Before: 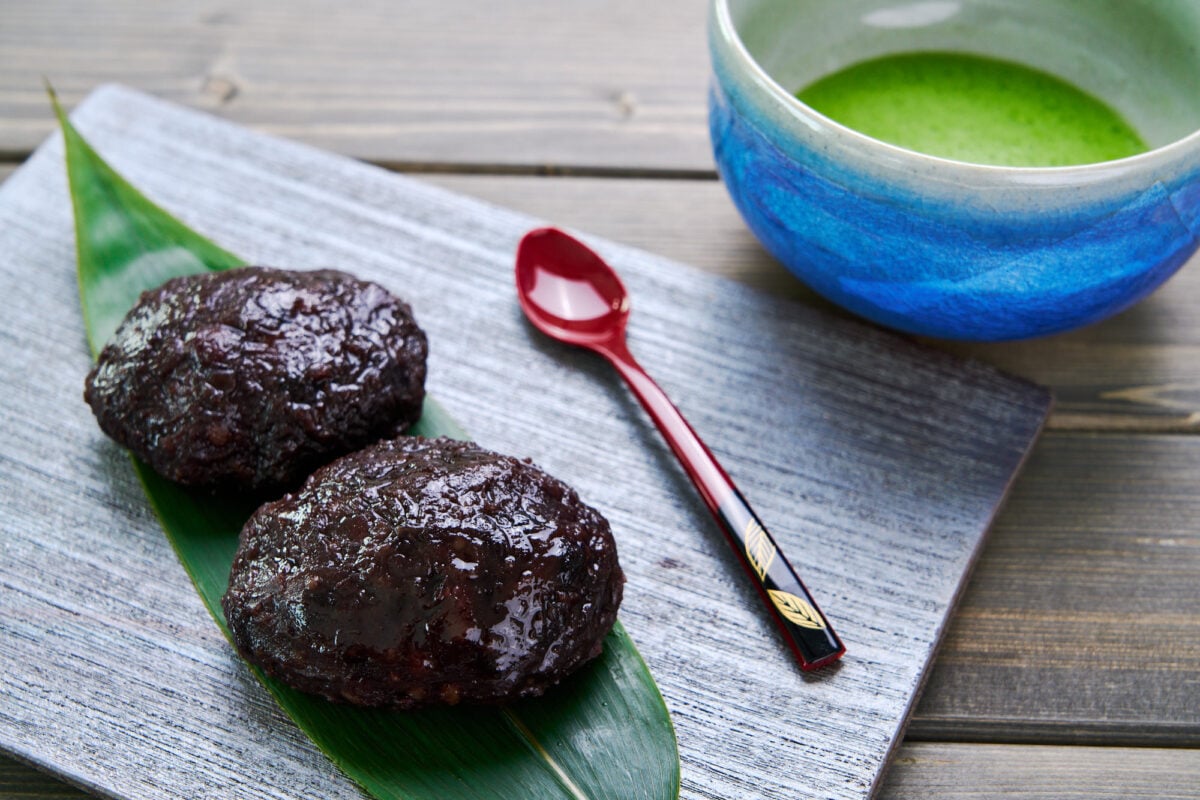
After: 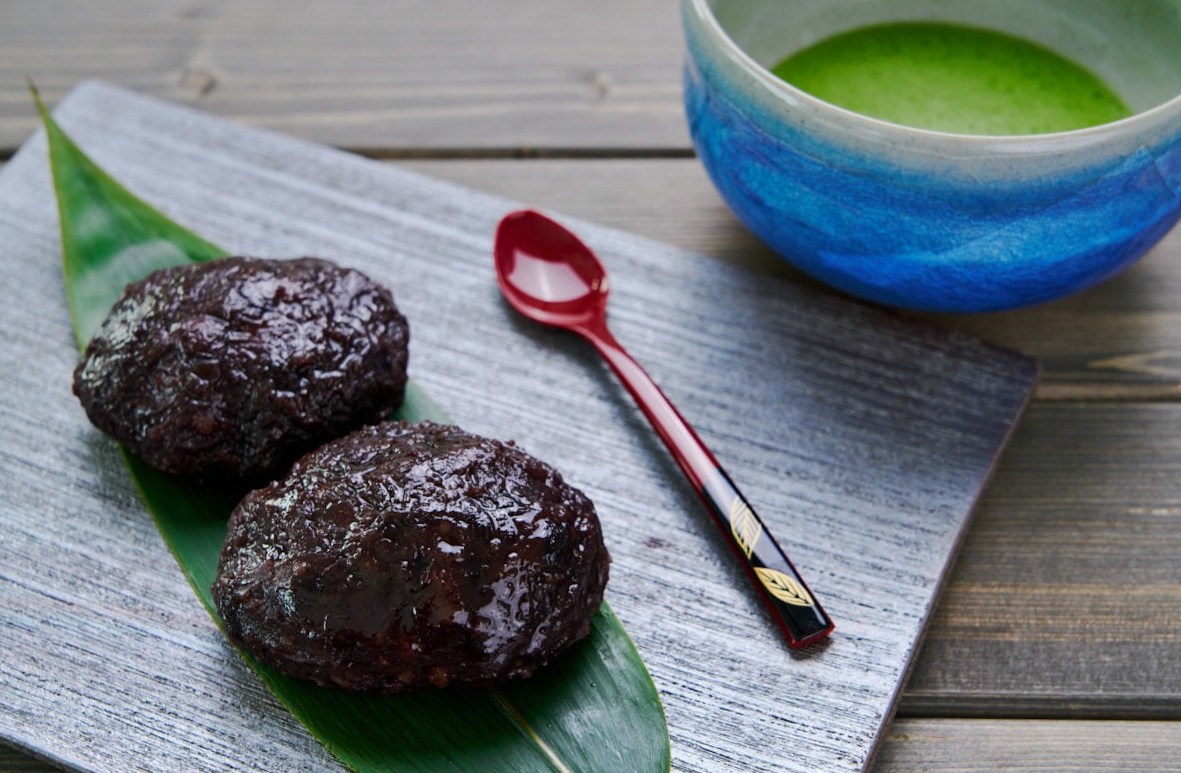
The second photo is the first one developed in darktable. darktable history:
rotate and perspective: rotation -1.32°, lens shift (horizontal) -0.031, crop left 0.015, crop right 0.985, crop top 0.047, crop bottom 0.982
graduated density: rotation -0.352°, offset 57.64
